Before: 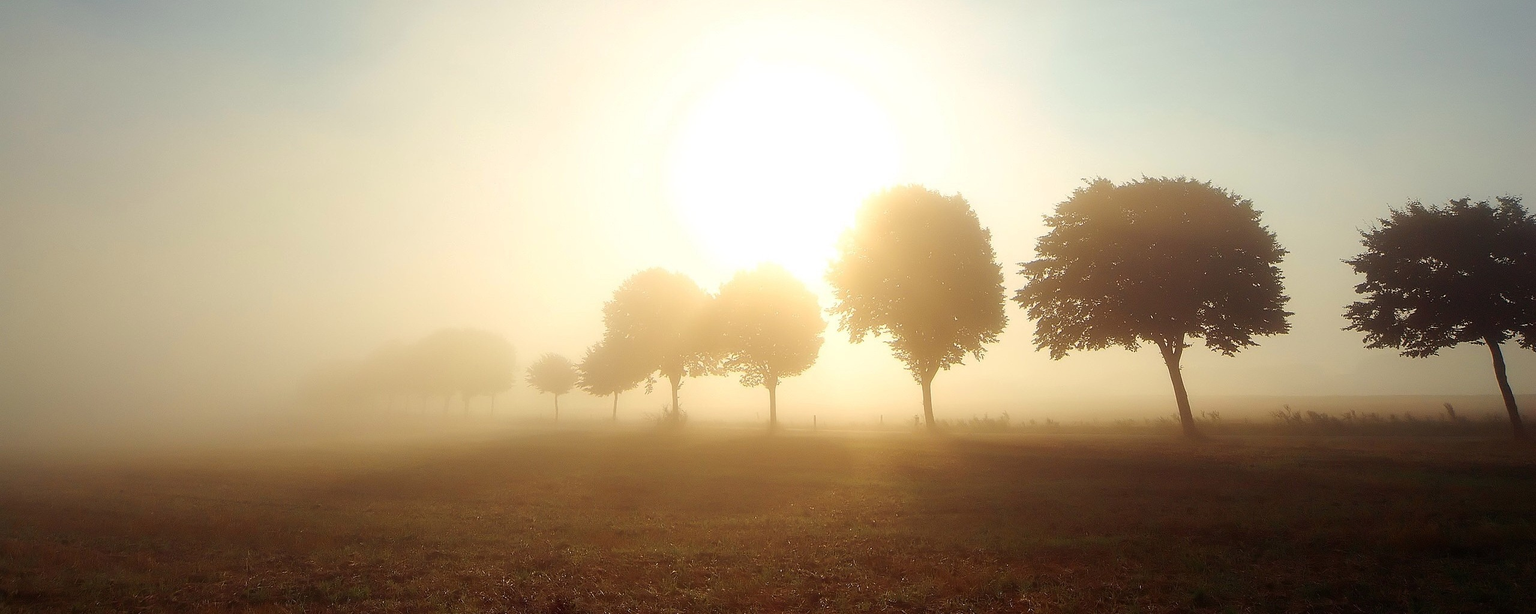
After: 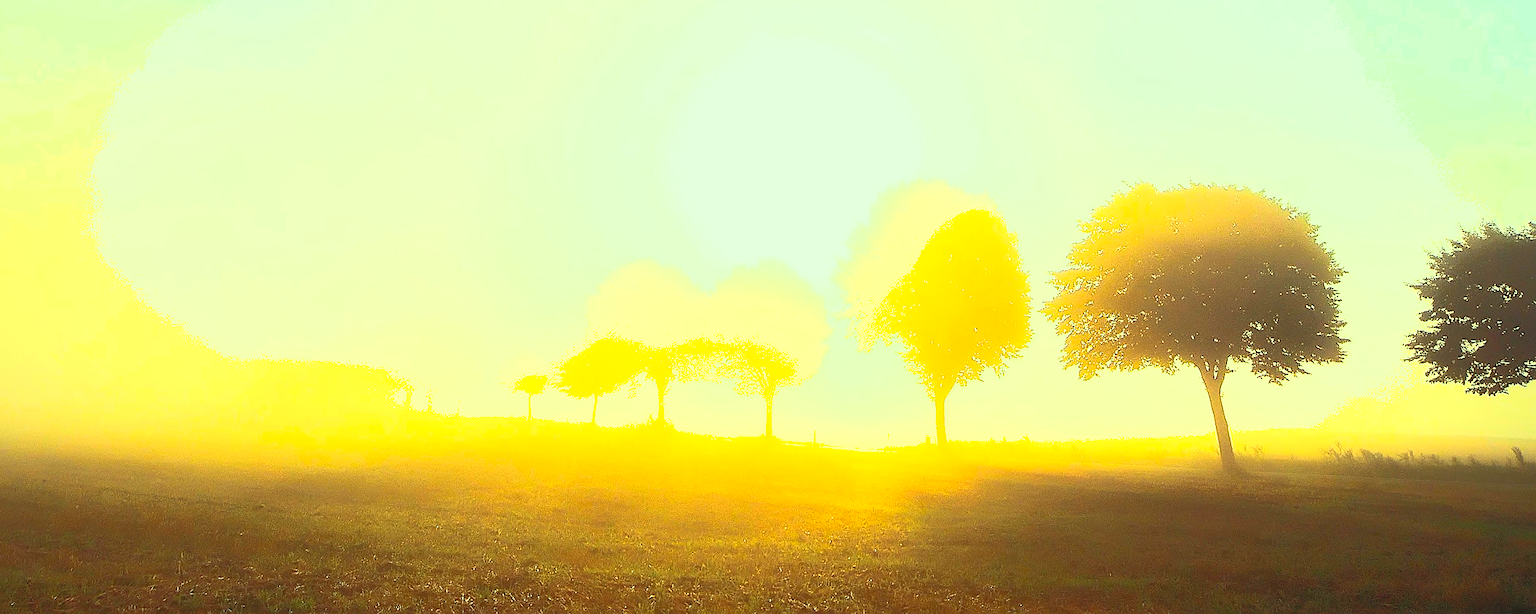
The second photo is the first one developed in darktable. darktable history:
sharpen: on, module defaults
exposure: black level correction 0, exposure 0.499 EV, compensate exposure bias true, compensate highlight preservation false
crop and rotate: angle -2.49°
tone equalizer: -8 EV 0.001 EV, -7 EV -0.002 EV, -6 EV 0.005 EV, -5 EV -0.024 EV, -4 EV -0.116 EV, -3 EV -0.161 EV, -2 EV 0.213 EV, -1 EV 0.701 EV, +0 EV 0.514 EV
contrast brightness saturation: contrast 0.432, brightness 0.554, saturation -0.189
color correction: highlights a* -10.86, highlights b* 9.95, saturation 1.71
shadows and highlights: on, module defaults
